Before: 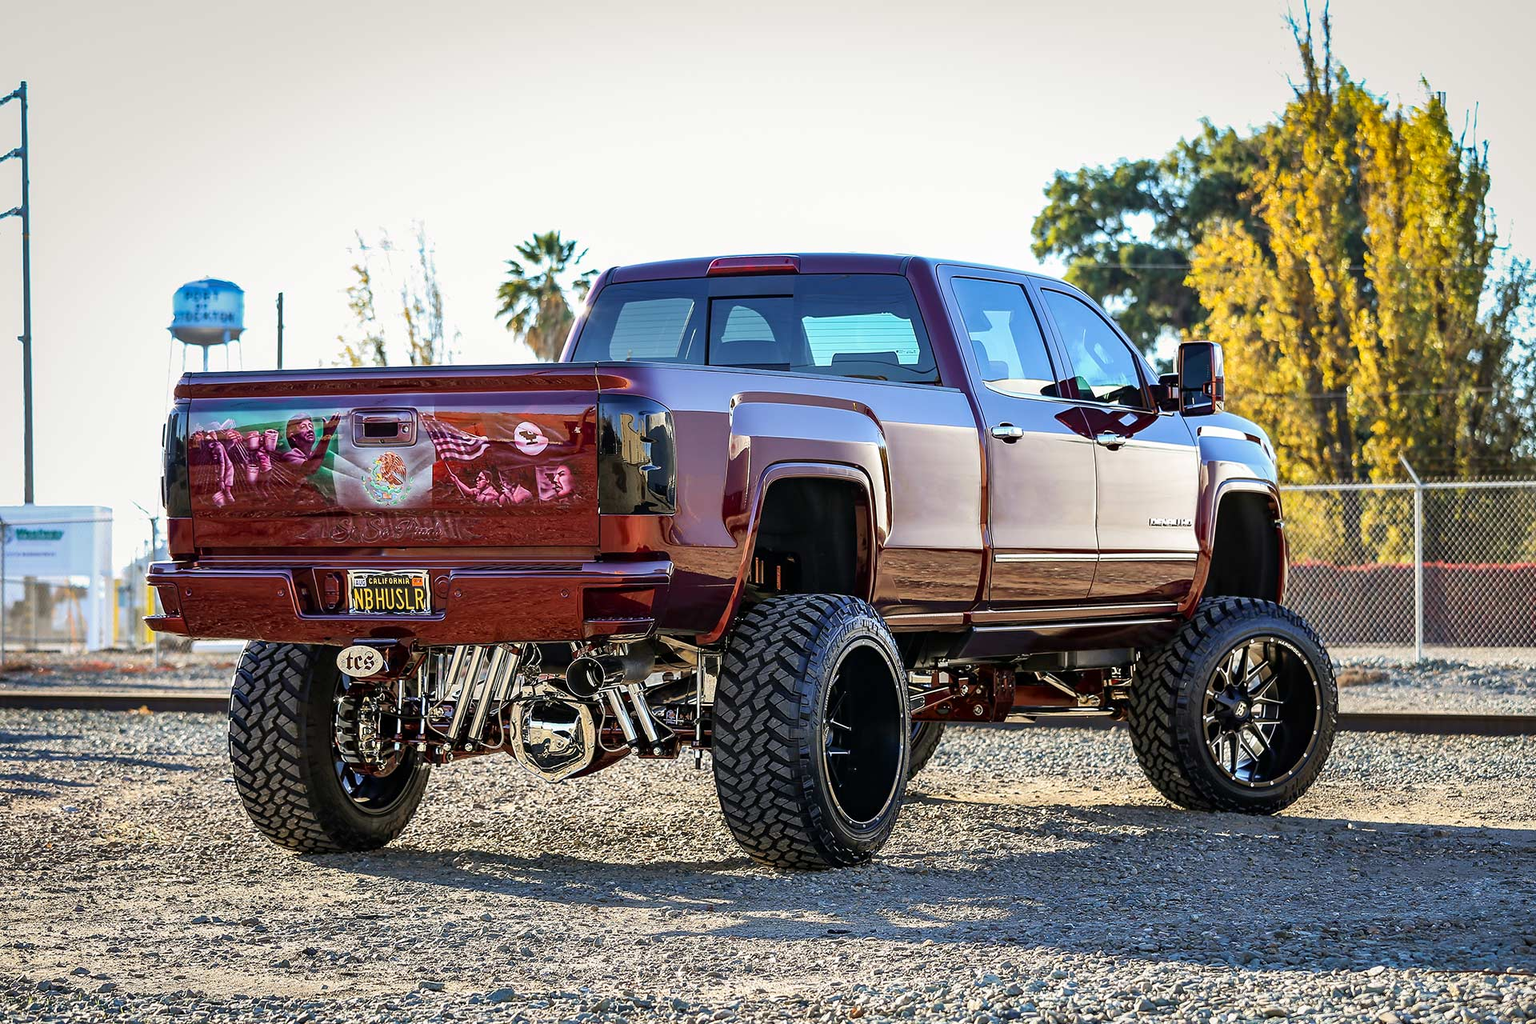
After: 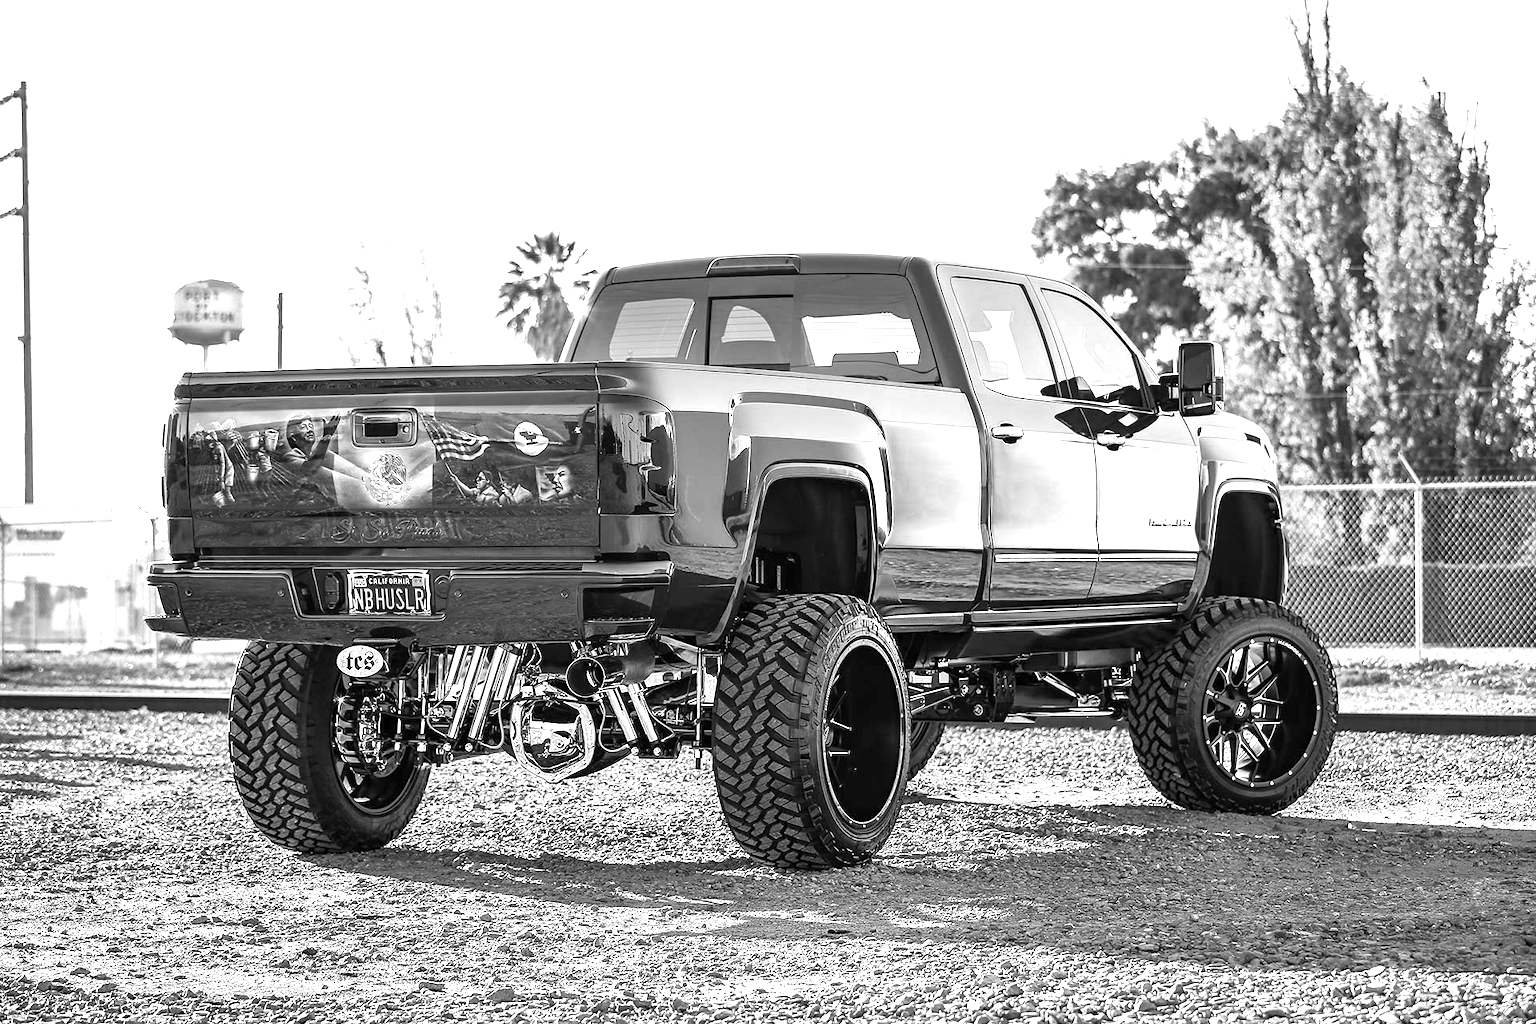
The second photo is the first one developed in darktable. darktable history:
exposure: black level correction 0, exposure 1 EV, compensate highlight preservation false
color calibration: output gray [0.267, 0.423, 0.261, 0], illuminant same as pipeline (D50), adaptation none (bypass)
